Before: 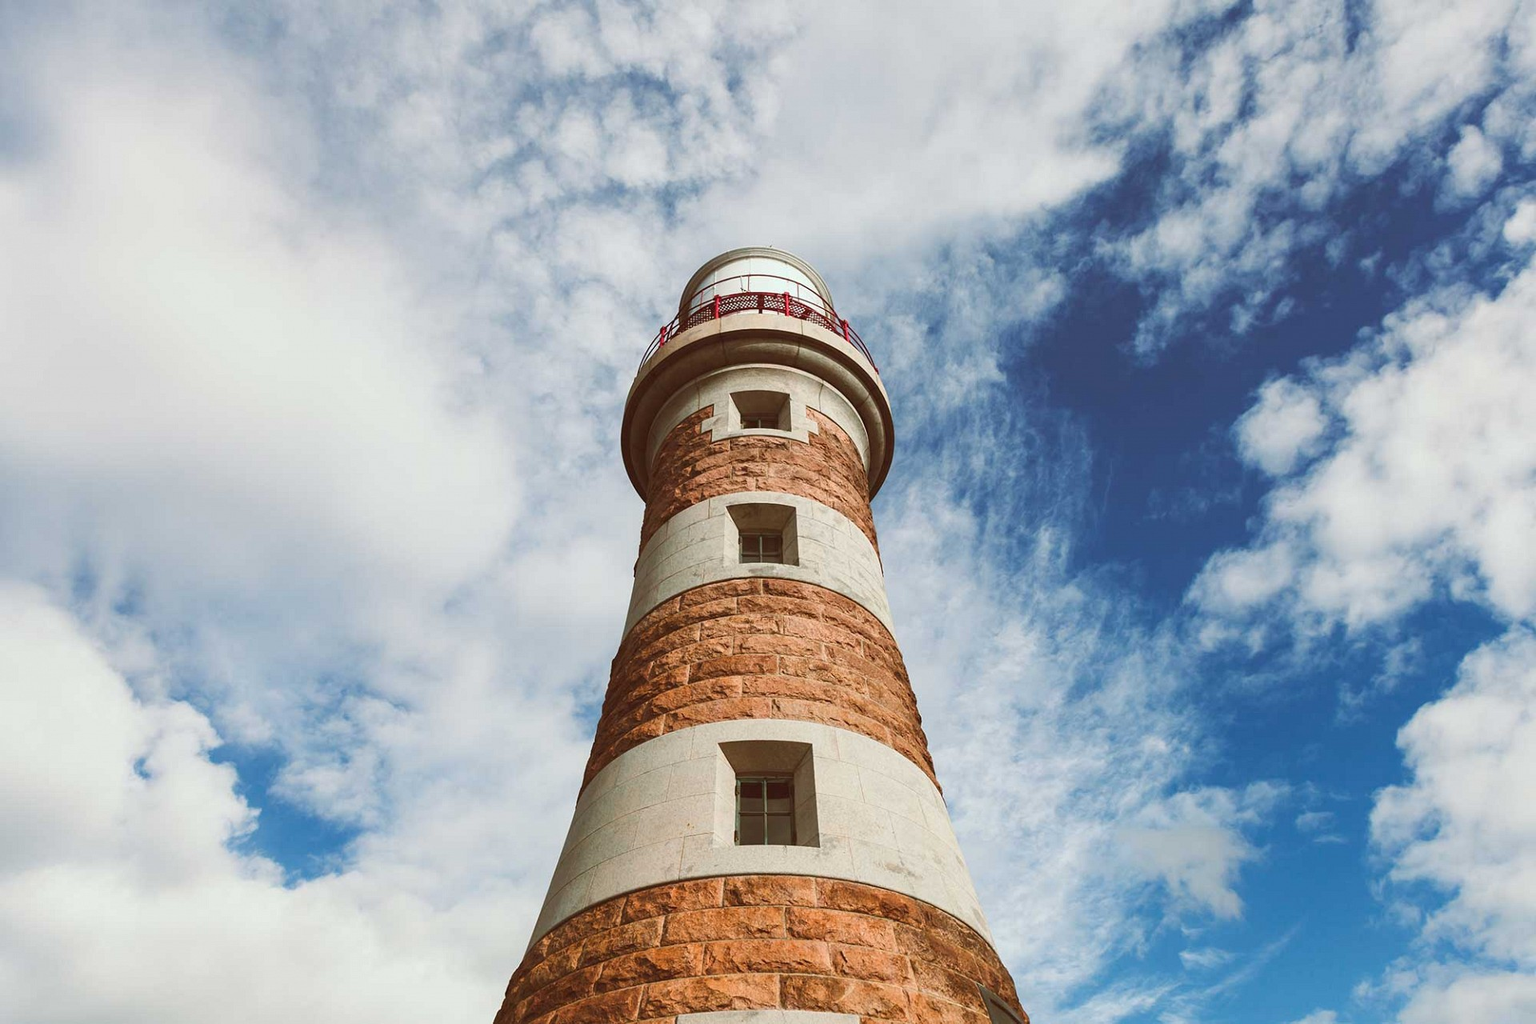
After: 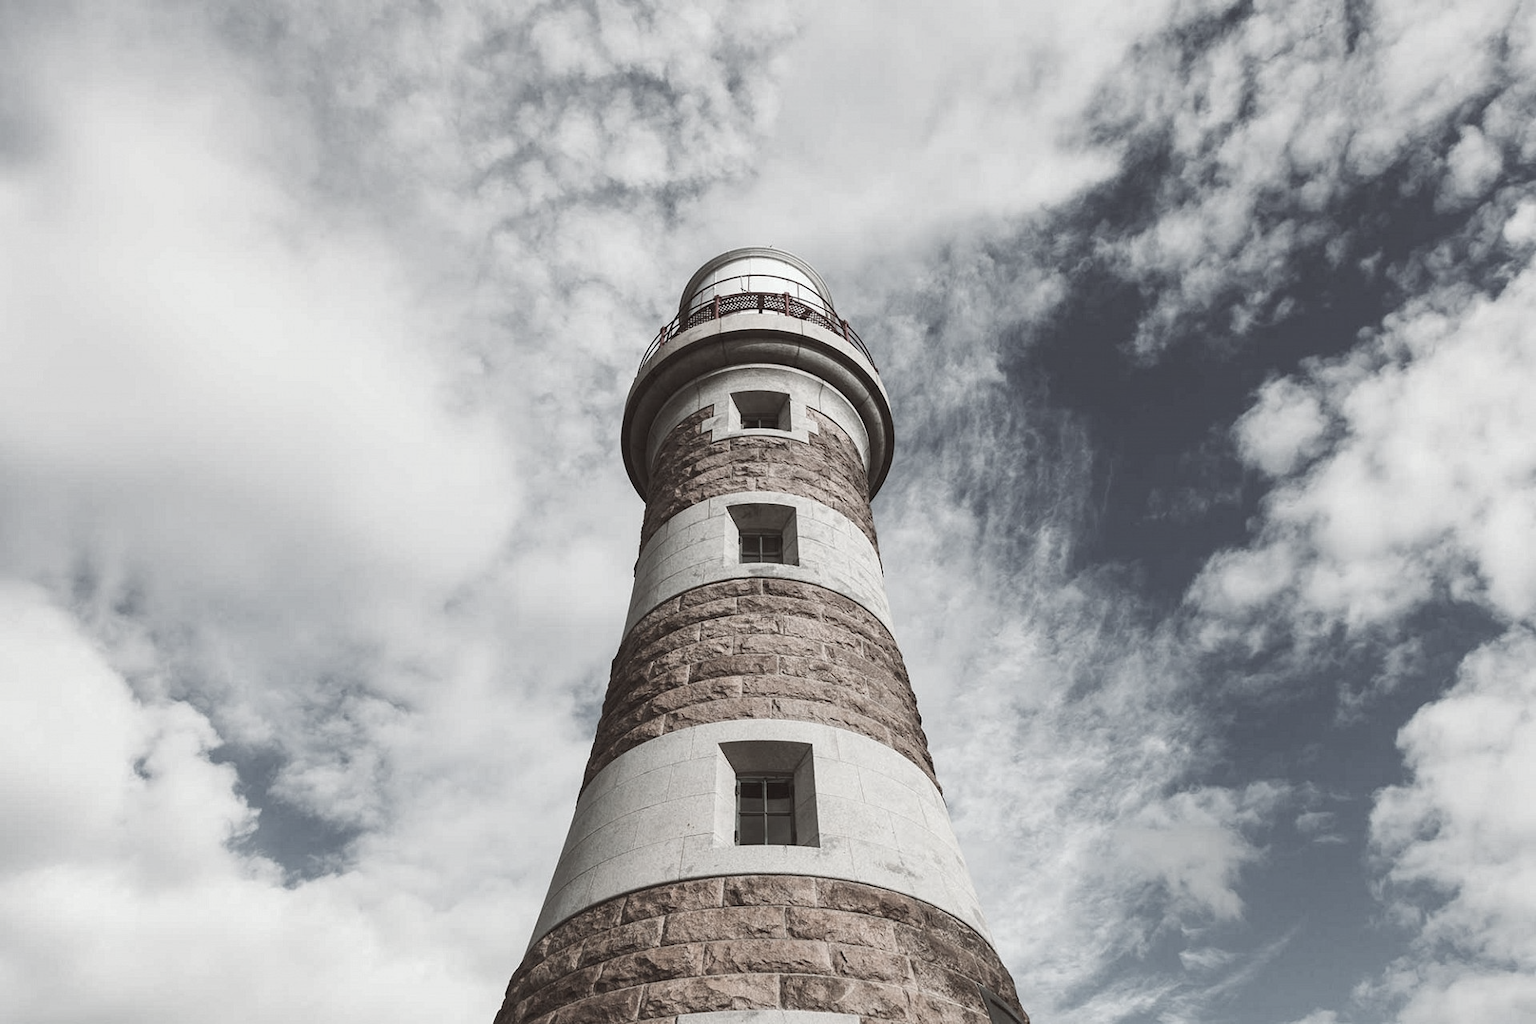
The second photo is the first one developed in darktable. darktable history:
local contrast: highlights 100%, shadows 100%, detail 120%, midtone range 0.2
color correction: saturation 0.2
